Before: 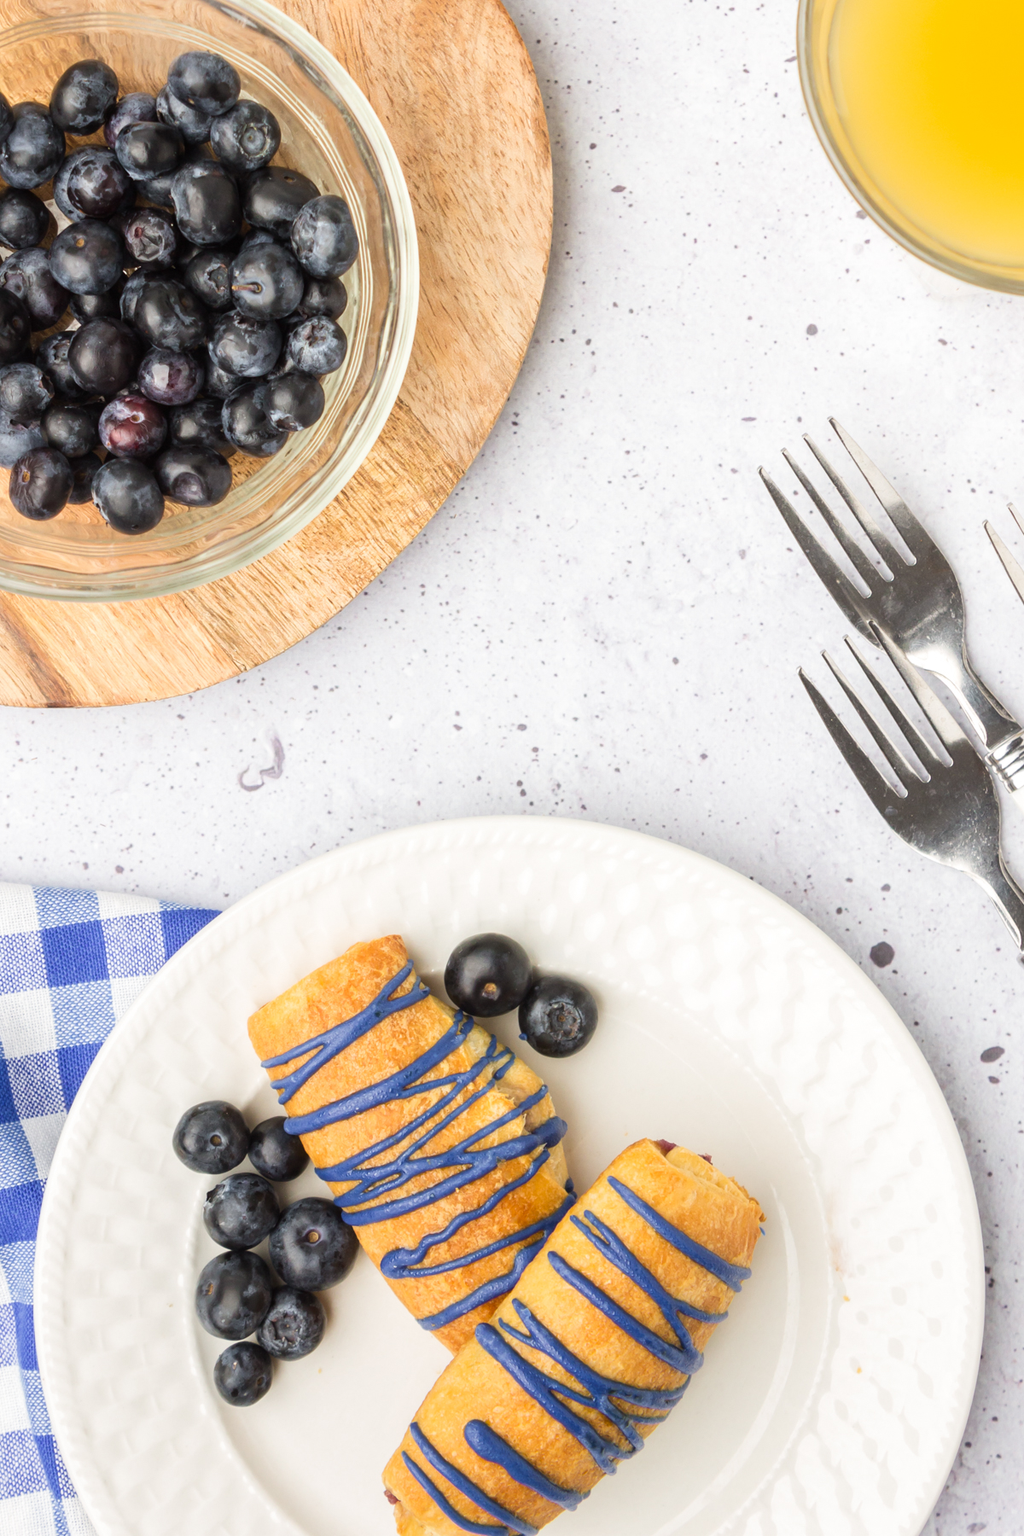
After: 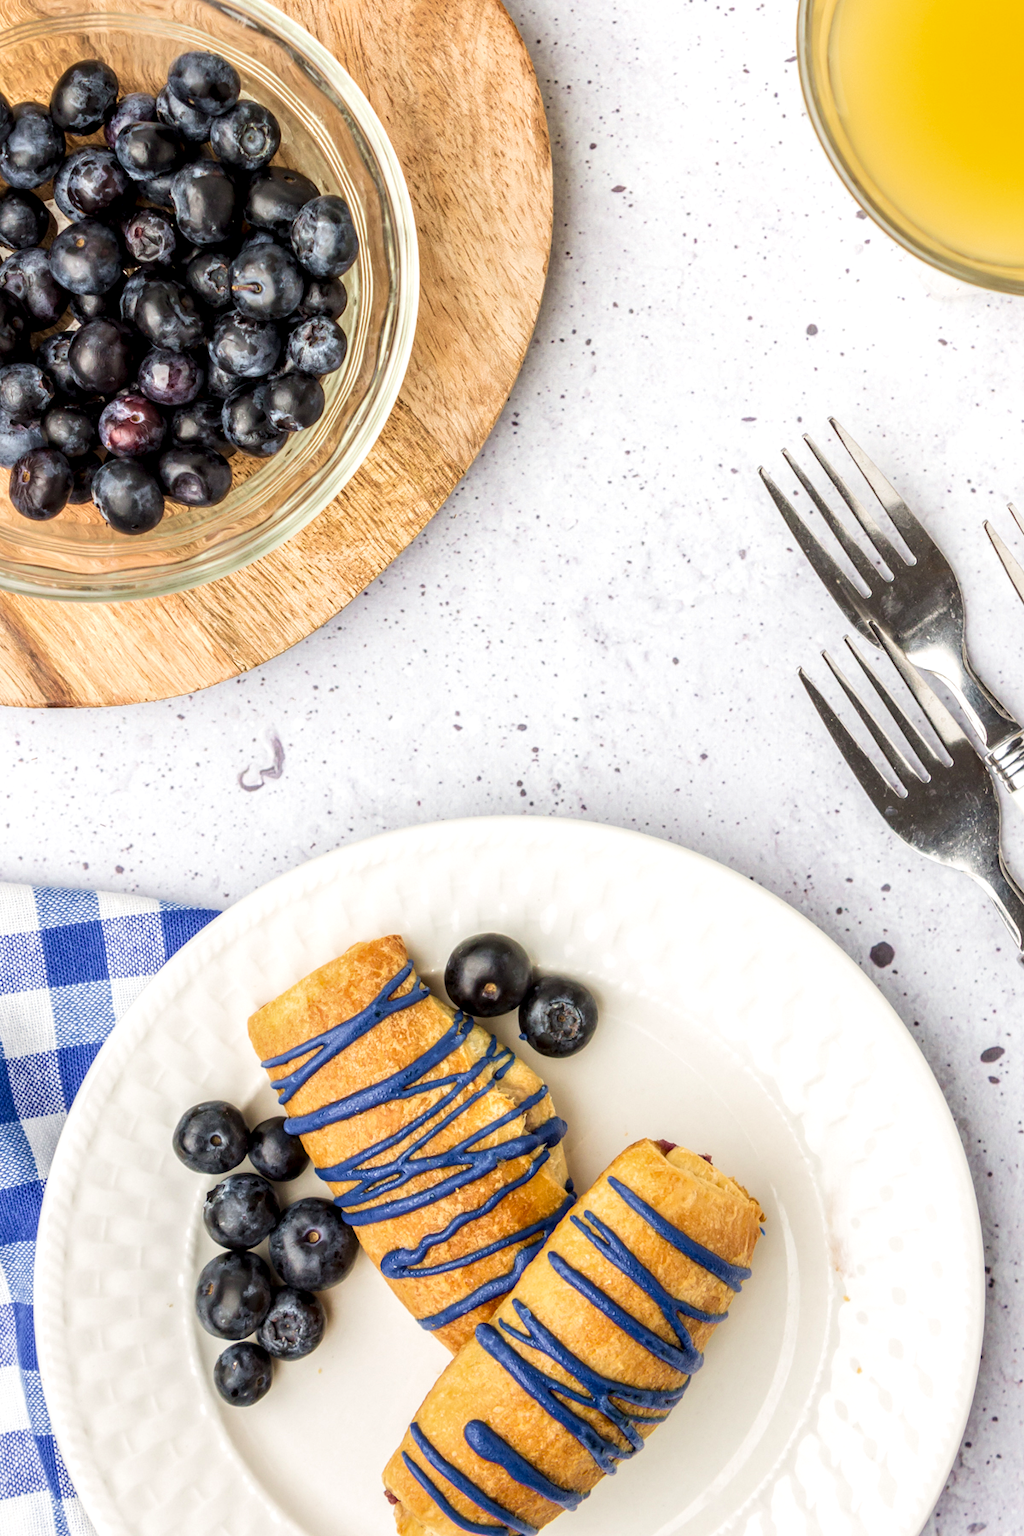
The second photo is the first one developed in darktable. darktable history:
local contrast: detail 150%
velvia: on, module defaults
